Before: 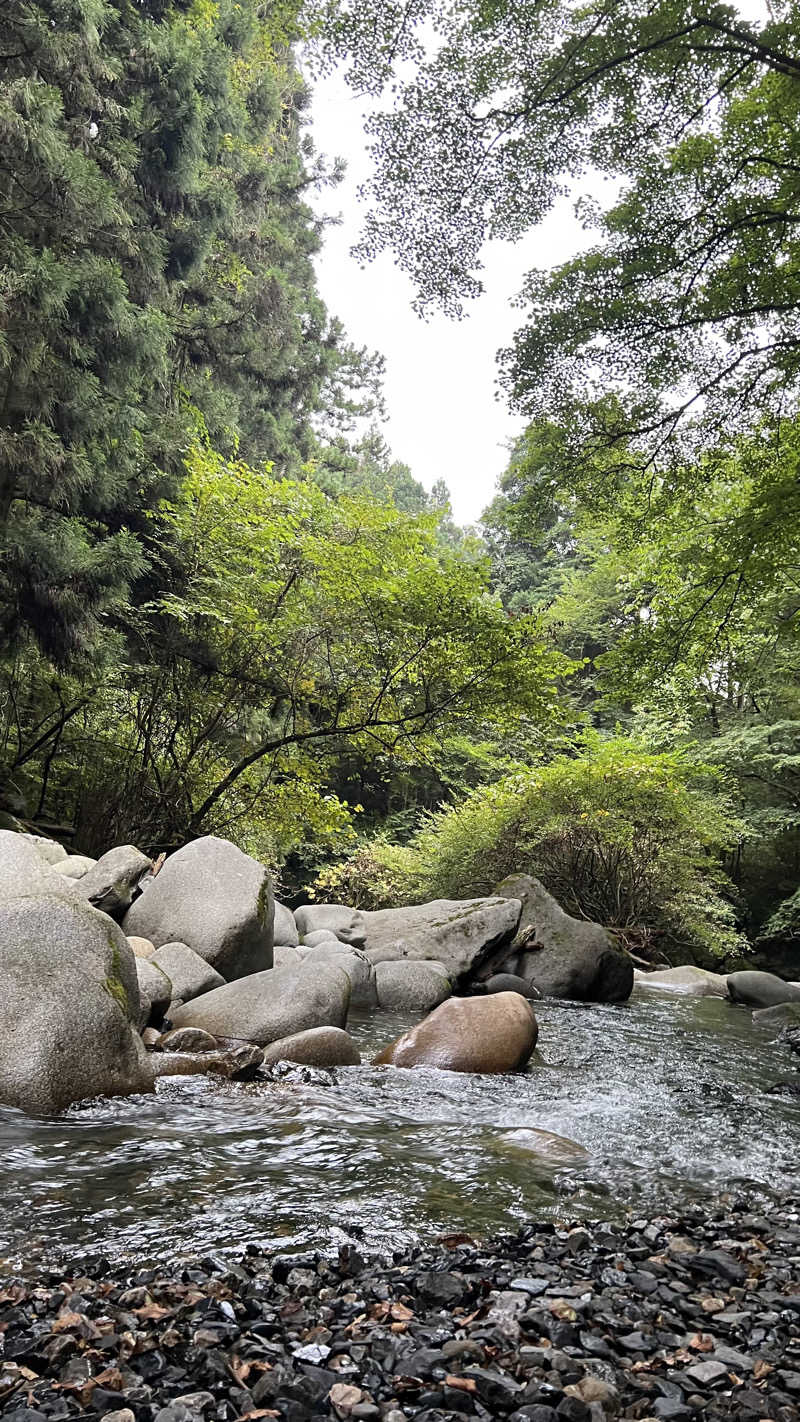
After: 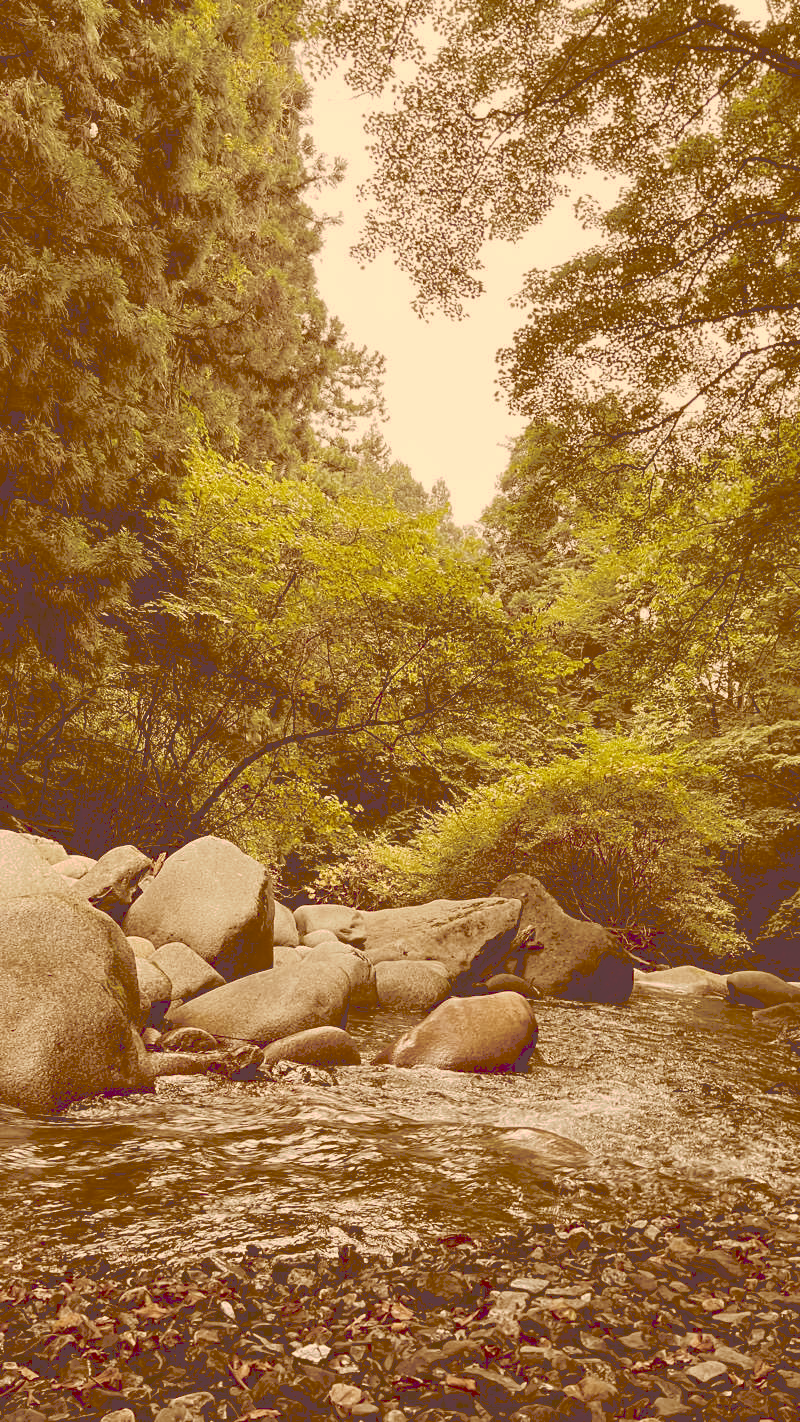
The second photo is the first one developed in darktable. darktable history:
tone curve: curves: ch0 [(0, 0) (0.003, 0.264) (0.011, 0.264) (0.025, 0.265) (0.044, 0.269) (0.069, 0.273) (0.1, 0.28) (0.136, 0.292) (0.177, 0.309) (0.224, 0.336) (0.277, 0.371) (0.335, 0.412) (0.399, 0.469) (0.468, 0.533) (0.543, 0.595) (0.623, 0.66) (0.709, 0.73) (0.801, 0.8) (0.898, 0.854) (1, 1)], preserve colors none
color look up table: target L [96.59, 90.09, 85.53, 83.56, 81.1, 70.07, 65.02, 57.7, 53.58, 52.82, 53.69, 38.38, 38.02, 36.57, 17.09, 202.77, 85.8, 82.09, 74.48, 67.11, 62.05, 53.07, 51.27, 49.14, 39.76, 31.42, 28.09, 20.4, 12.41, 8.937, 95.74, 83.97, 80.44, 72.25, 56.53, 66.72, 52.79, 74.79, 59.56, 46.82, 32.05, 41.26, 19.6, 14.39, 83.19, 84.23, 68.5, 62.46, 37.79], target a [11.7, 11.19, -11.76, -31.52, -3.618, -17.85, 7.234, -16.95, -8.253, 13.21, 11.2, 6.56, 8.637, 4.584, 29.79, 0, 13.37, 20.95, 27.14, 27.27, 43.46, 30.19, 51.85, 59.18, 28.91, 46.34, 28.87, 51.54, 50.11, 43.68, 15.57, 25.44, 22.18, 19.25, 58.38, 36.59, 62.42, 25.36, 28.84, 32.76, 22.43, 45.82, 48.45, 53.92, 0.075, 11.8, 7.451, 9.483, 19.44], target b [46.31, 76.16, 36.42, 59.13, 59.77, 91.34, 101.5, 62.24, 91.63, 90.22, 44.24, 65.7, 64.71, 62.68, 29.25, -0.002, 57.11, 46.03, 30.03, 88.92, 49.83, 43.3, 87.76, 57.36, 67.93, 53.51, 48.16, 34.95, 21.12, 15.19, 26.11, 12.51, 6.935, 13.89, 19.75, -2.416, 5.511, -2.125, -3.846, 7.953, 54.56, -12.27, 33.08, 24.13, 16.58, 14.48, 34.52, 15.1, 23.82], num patches 49
